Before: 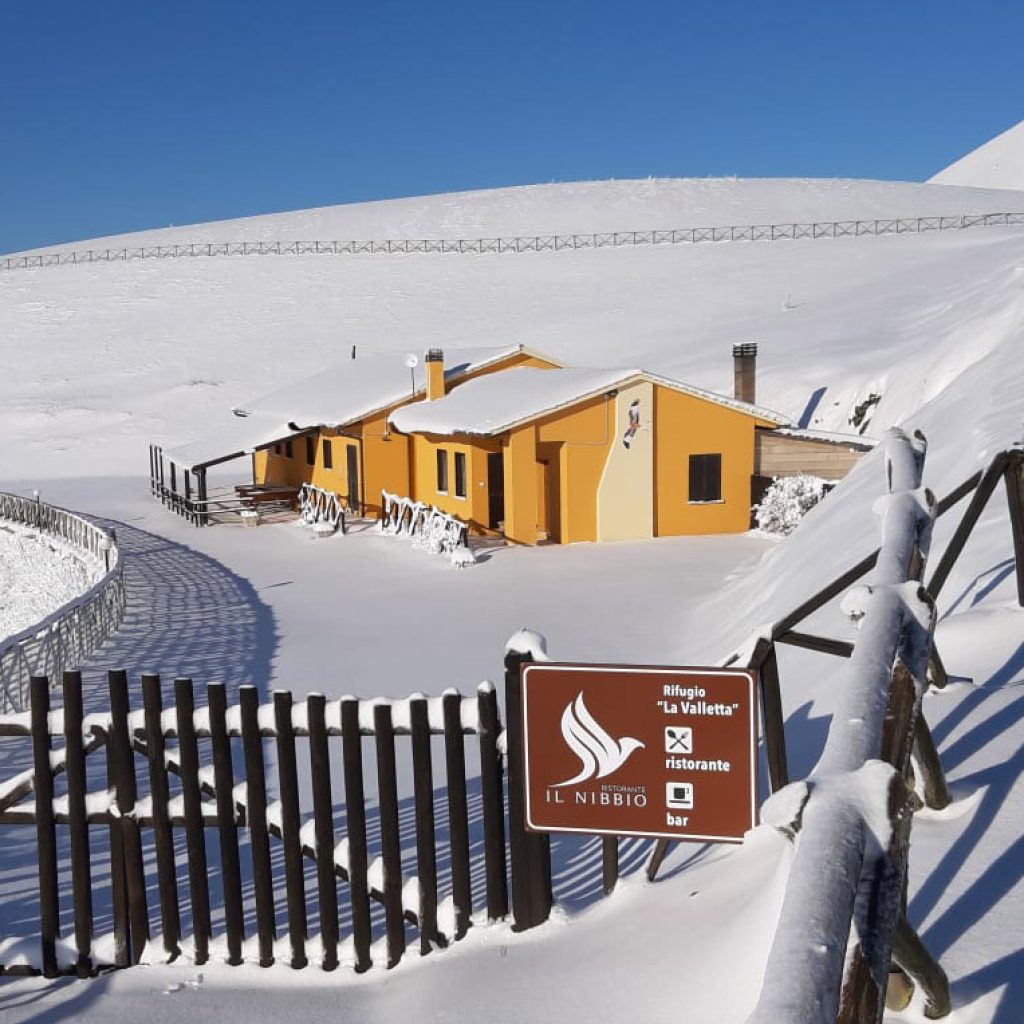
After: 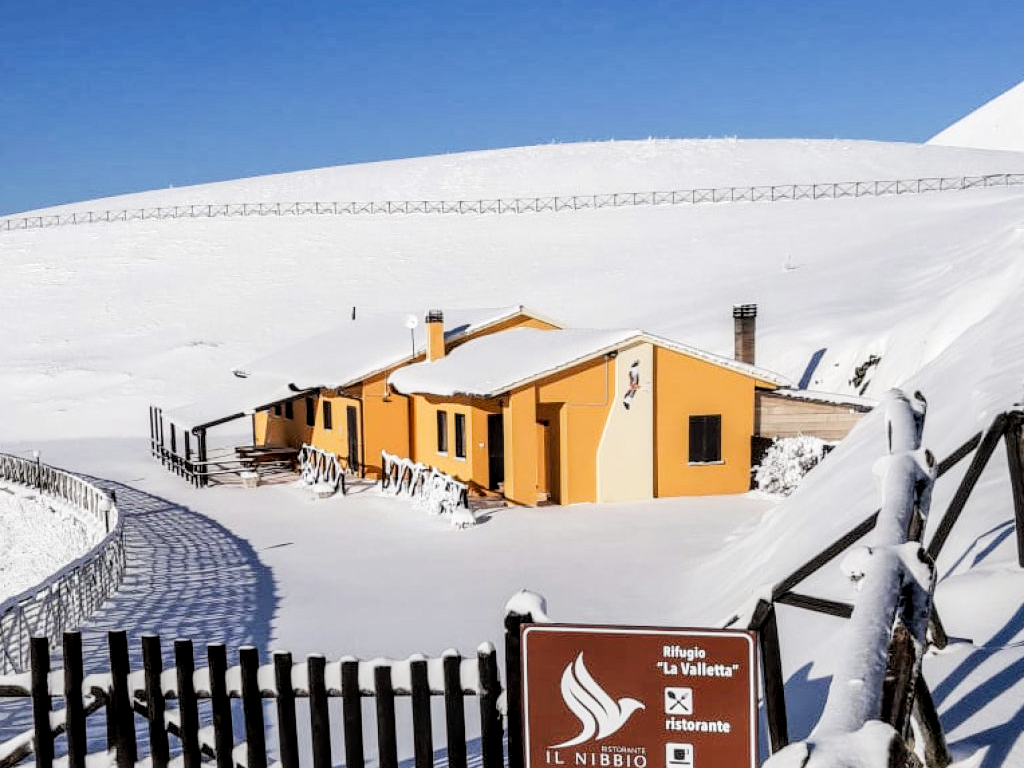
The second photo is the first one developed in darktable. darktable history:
local contrast: highlights 25%, detail 150%
crop: top 3.857%, bottom 21.132%
exposure: exposure 0.669 EV, compensate highlight preservation false
filmic rgb: black relative exposure -5 EV, hardness 2.88, contrast 1.3, highlights saturation mix -30%
